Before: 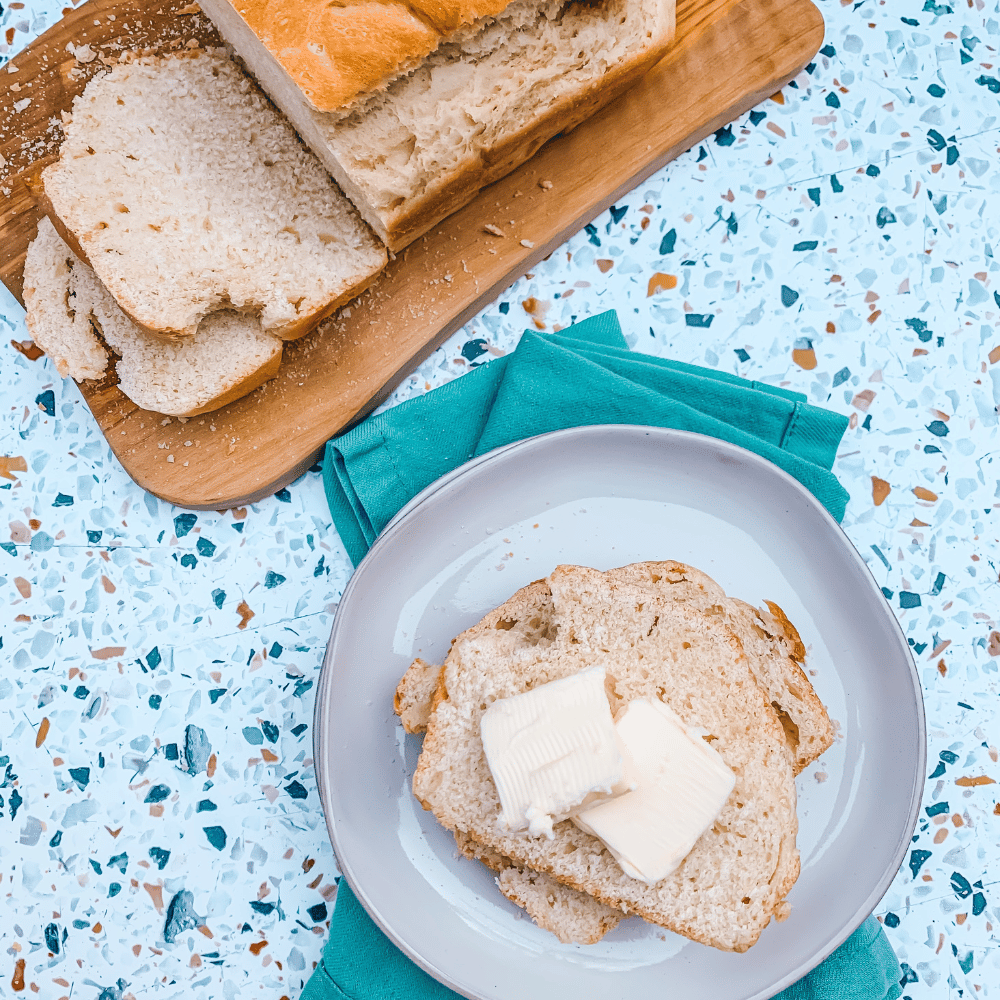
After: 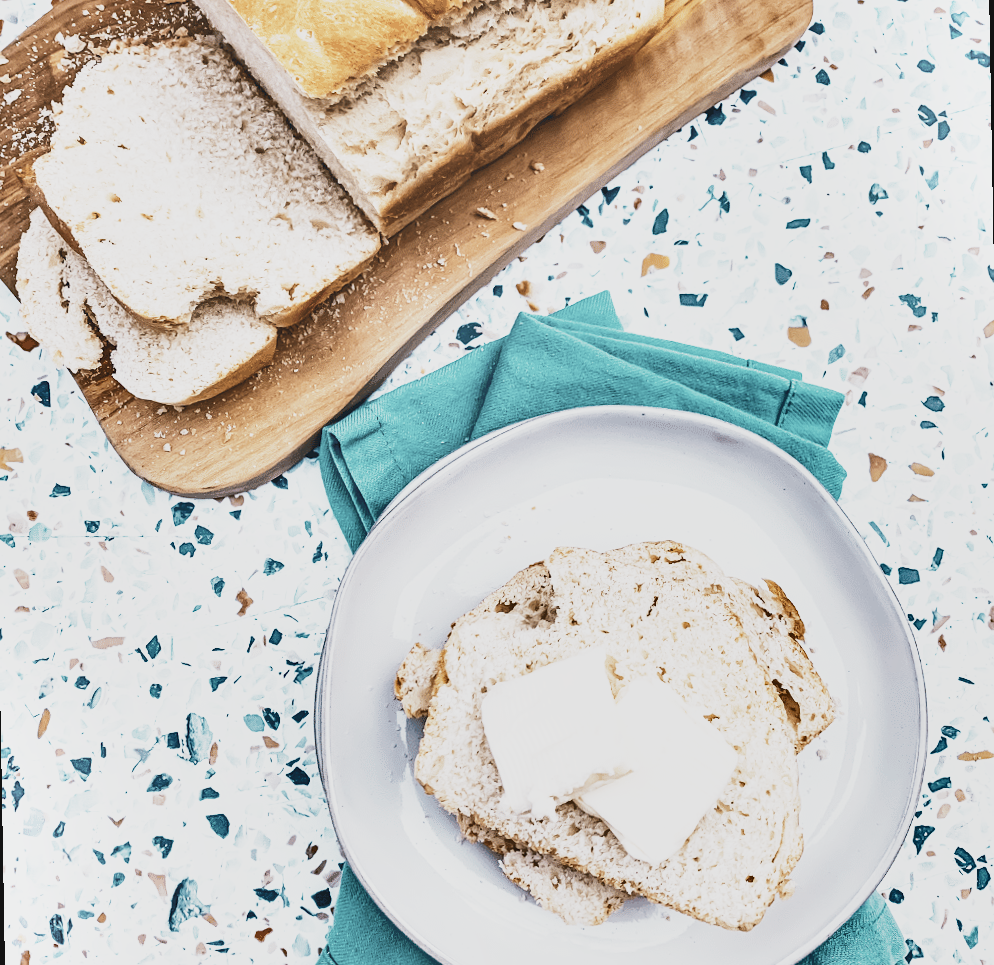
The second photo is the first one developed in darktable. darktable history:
rotate and perspective: rotation -1°, crop left 0.011, crop right 0.989, crop top 0.025, crop bottom 0.975
color correction: saturation 0.5
base curve: curves: ch0 [(0, 0) (0.495, 0.917) (1, 1)], preserve colors none
contrast brightness saturation: contrast -0.11
shadows and highlights: low approximation 0.01, soften with gaussian
